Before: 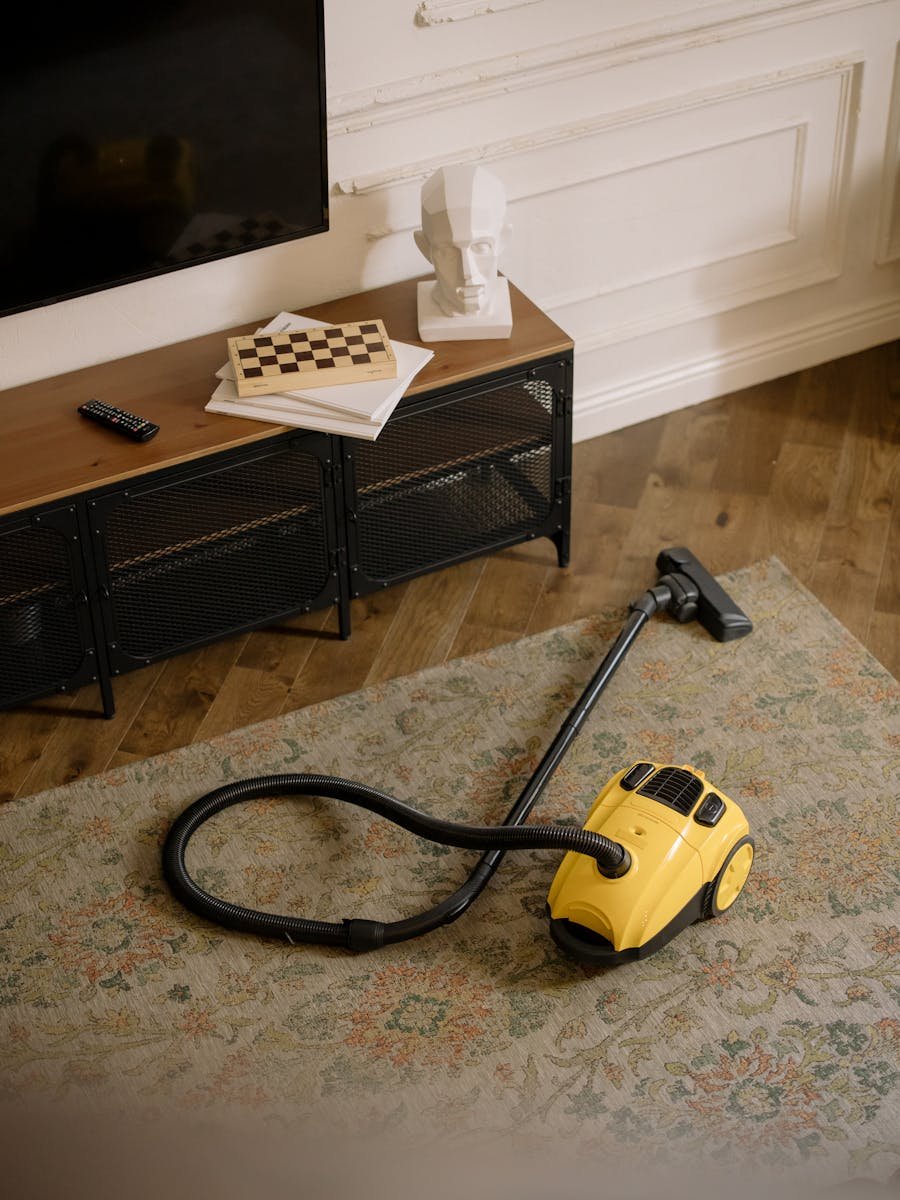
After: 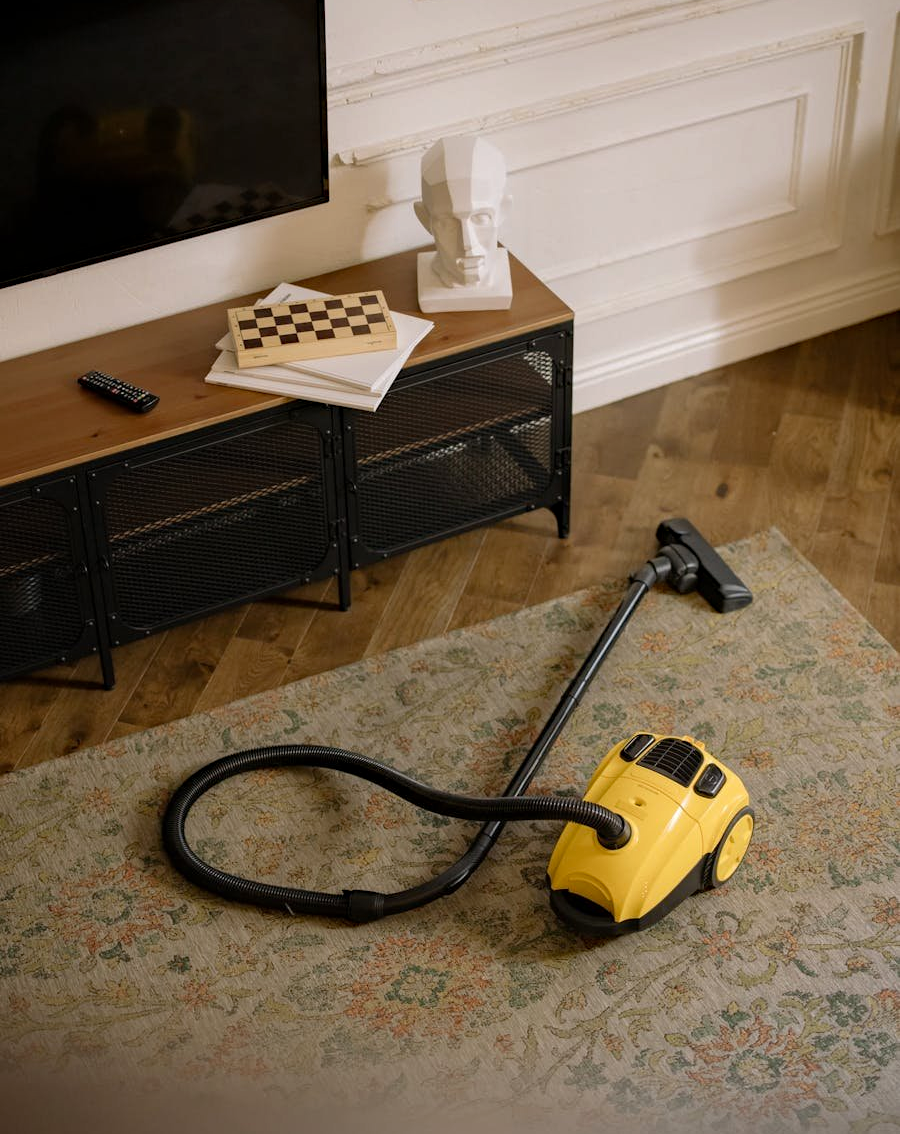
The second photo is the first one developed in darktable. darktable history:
crop and rotate: top 2.479%, bottom 3.018%
white balance: emerald 1
haze removal: compatibility mode true, adaptive false
